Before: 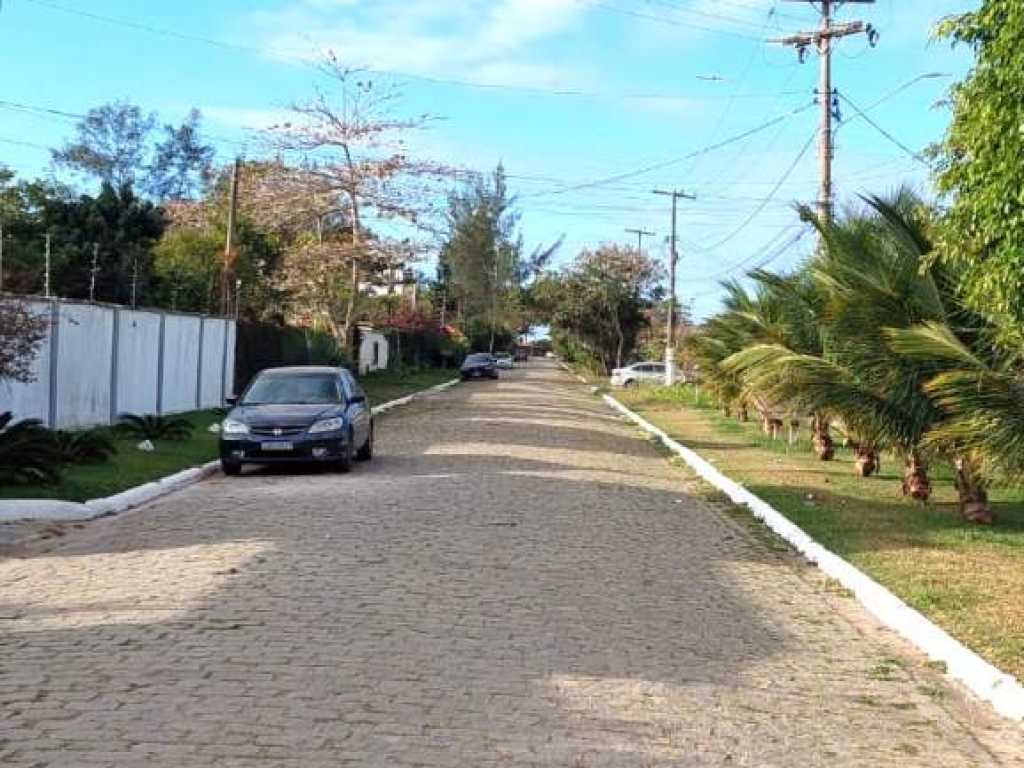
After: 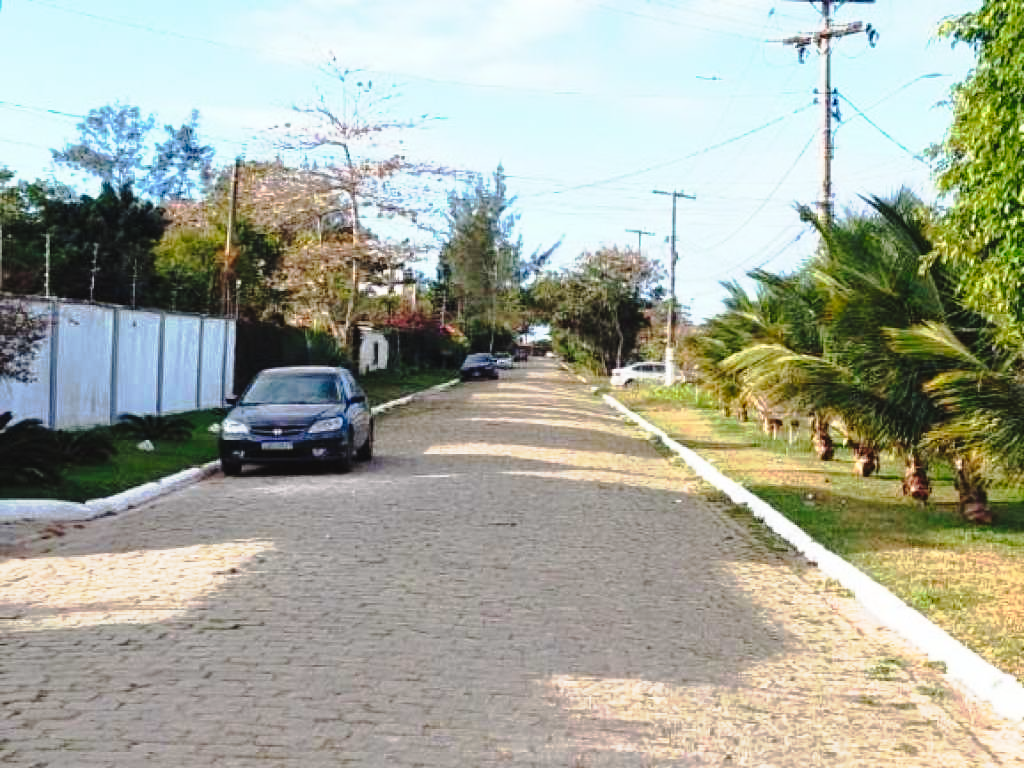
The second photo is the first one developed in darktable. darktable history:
tone curve: curves: ch0 [(0, 0.039) (0.194, 0.159) (0.469, 0.544) (0.693, 0.77) (0.751, 0.871) (1, 1)]; ch1 [(0, 0) (0.508, 0.506) (0.547, 0.563) (0.592, 0.631) (0.715, 0.706) (1, 1)]; ch2 [(0, 0) (0.243, 0.175) (0.362, 0.301) (0.492, 0.515) (0.544, 0.557) (0.595, 0.612) (0.631, 0.641) (1, 1)], preserve colors none
